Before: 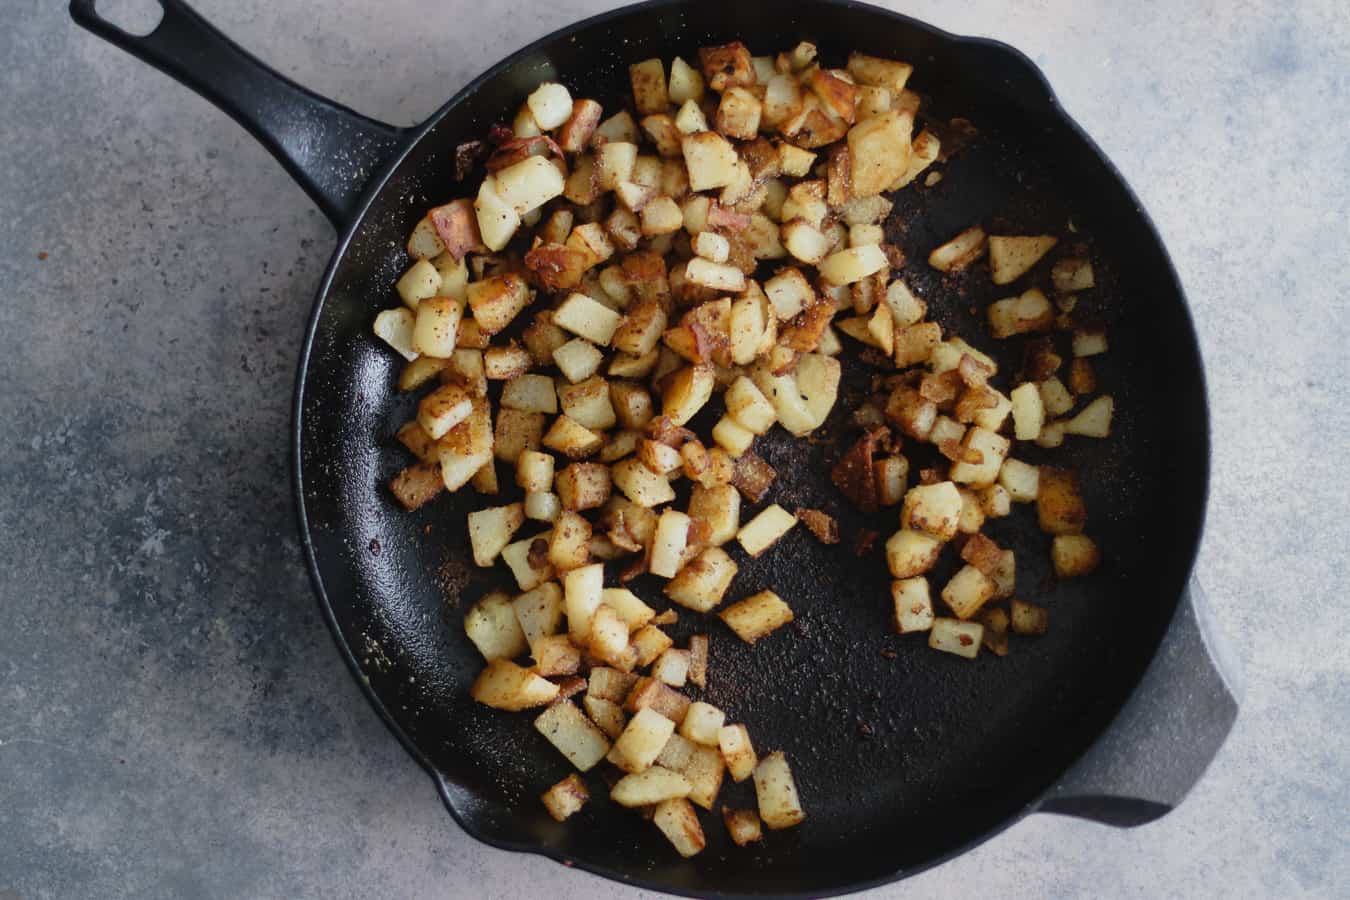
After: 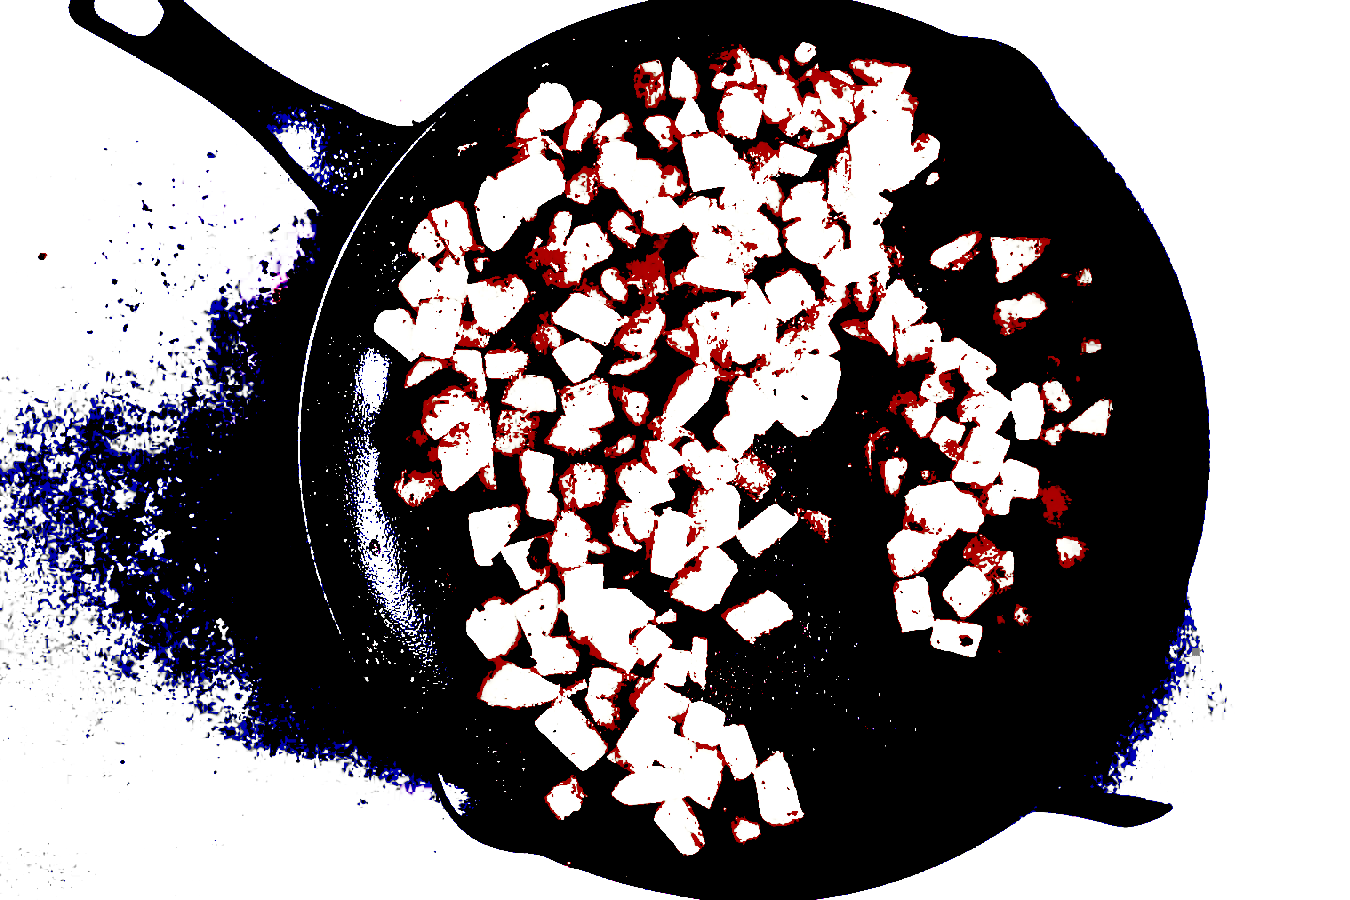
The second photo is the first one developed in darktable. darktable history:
exposure: black level correction 0.1, exposure 3 EV, compensate highlight preservation false
color zones: curves: ch0 [(0, 0.278) (0.143, 0.5) (0.286, 0.5) (0.429, 0.5) (0.571, 0.5) (0.714, 0.5) (0.857, 0.5) (1, 0.5)]; ch1 [(0, 1) (0.143, 0.165) (0.286, 0) (0.429, 0) (0.571, 0) (0.714, 0) (0.857, 0.5) (1, 0.5)]; ch2 [(0, 0.508) (0.143, 0.5) (0.286, 0.5) (0.429, 0.5) (0.571, 0.5) (0.714, 0.5) (0.857, 0.5) (1, 0.5)]
base curve: curves: ch0 [(0, 0) (0.007, 0.004) (0.027, 0.03) (0.046, 0.07) (0.207, 0.54) (0.442, 0.872) (0.673, 0.972) (1, 1)], preserve colors none
contrast brightness saturation: brightness -0.52
